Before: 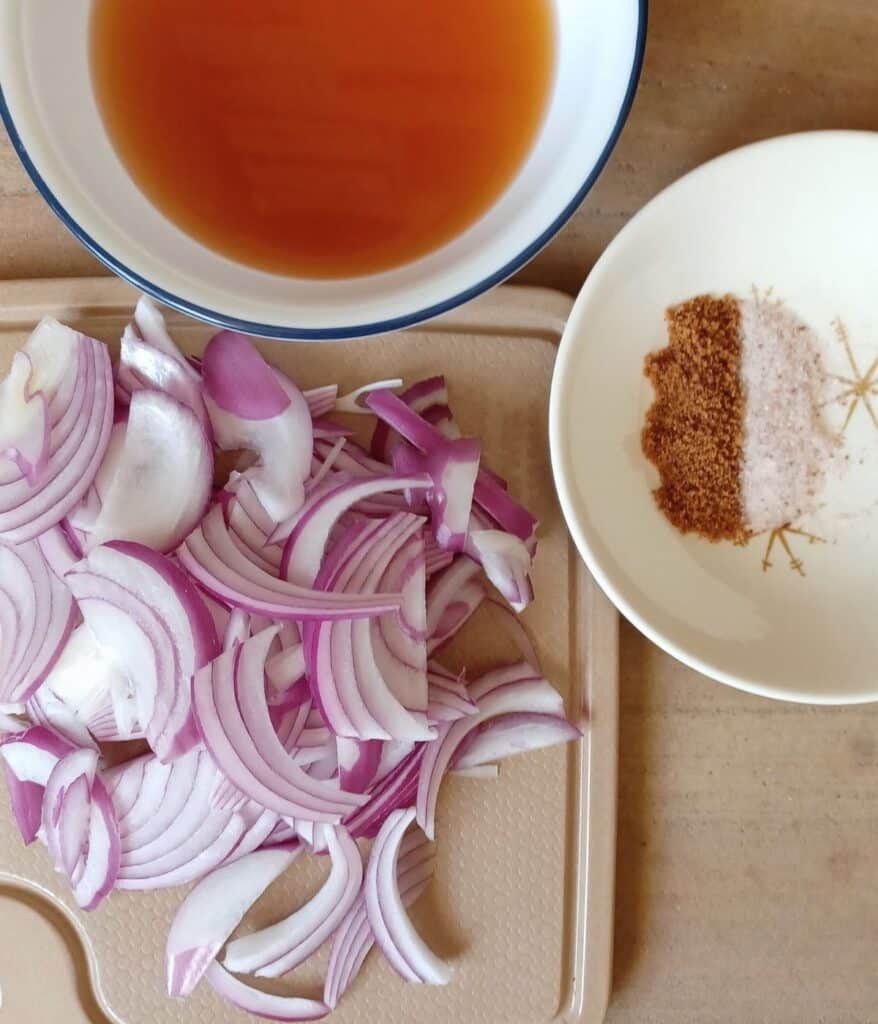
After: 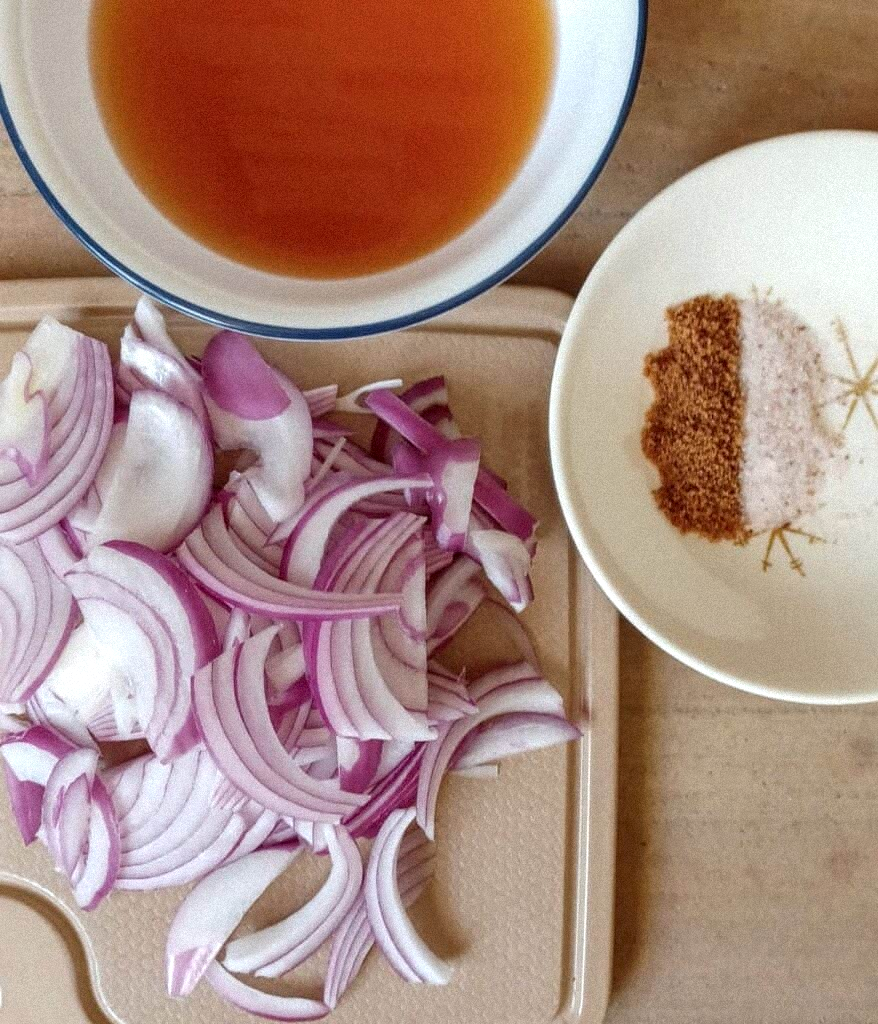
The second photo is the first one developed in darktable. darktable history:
grain: mid-tones bias 0%
local contrast: on, module defaults
